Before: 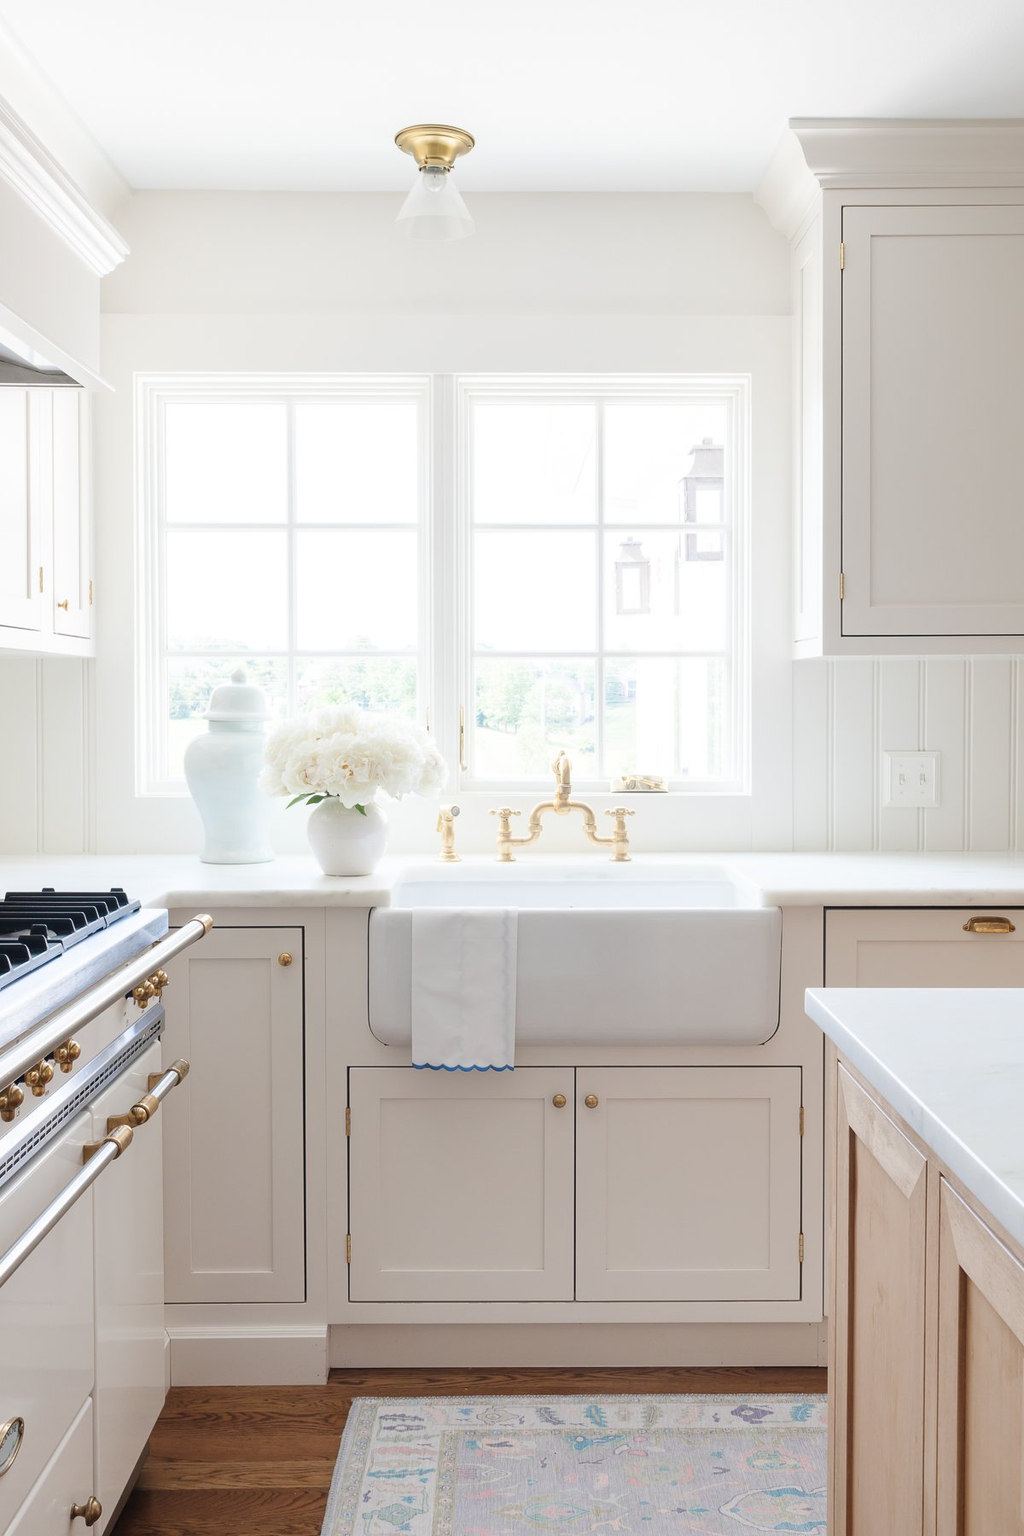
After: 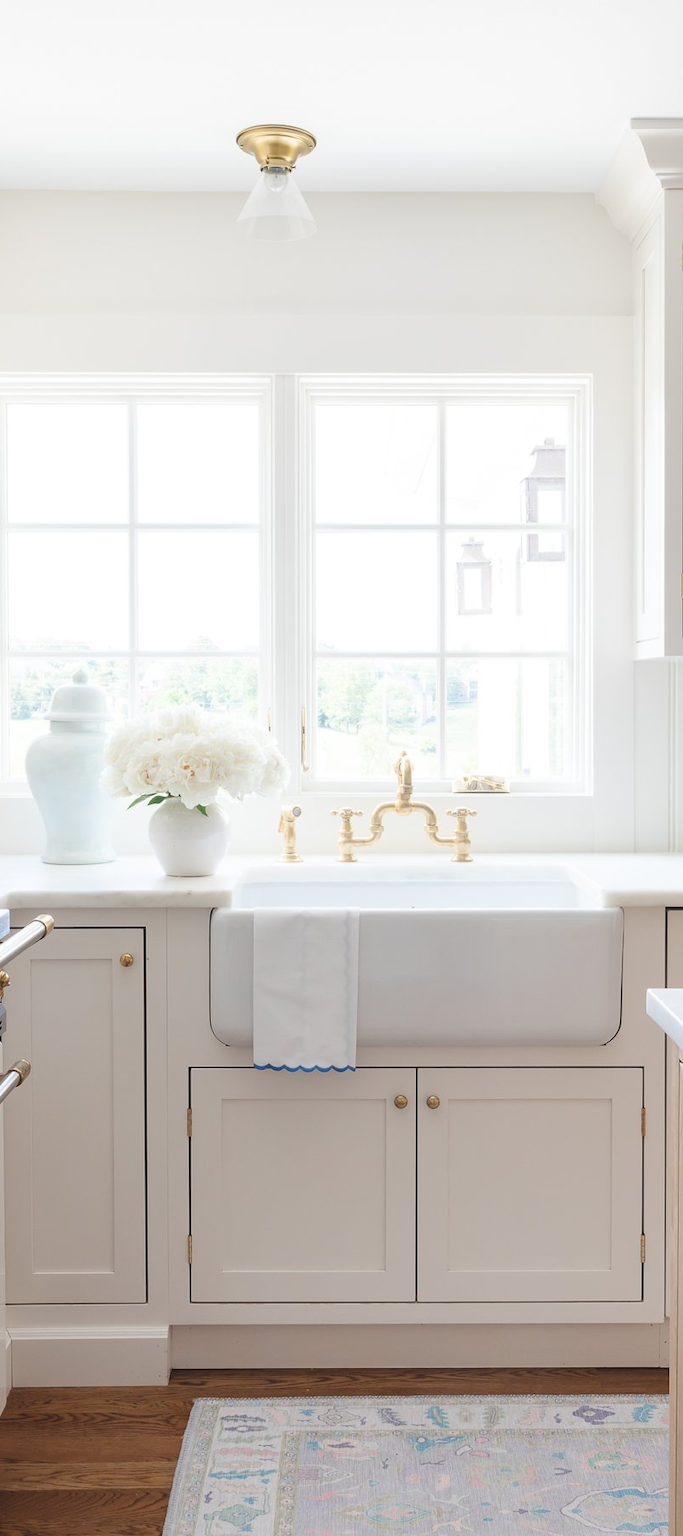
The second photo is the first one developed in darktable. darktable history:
crop and rotate: left 15.524%, right 17.726%
